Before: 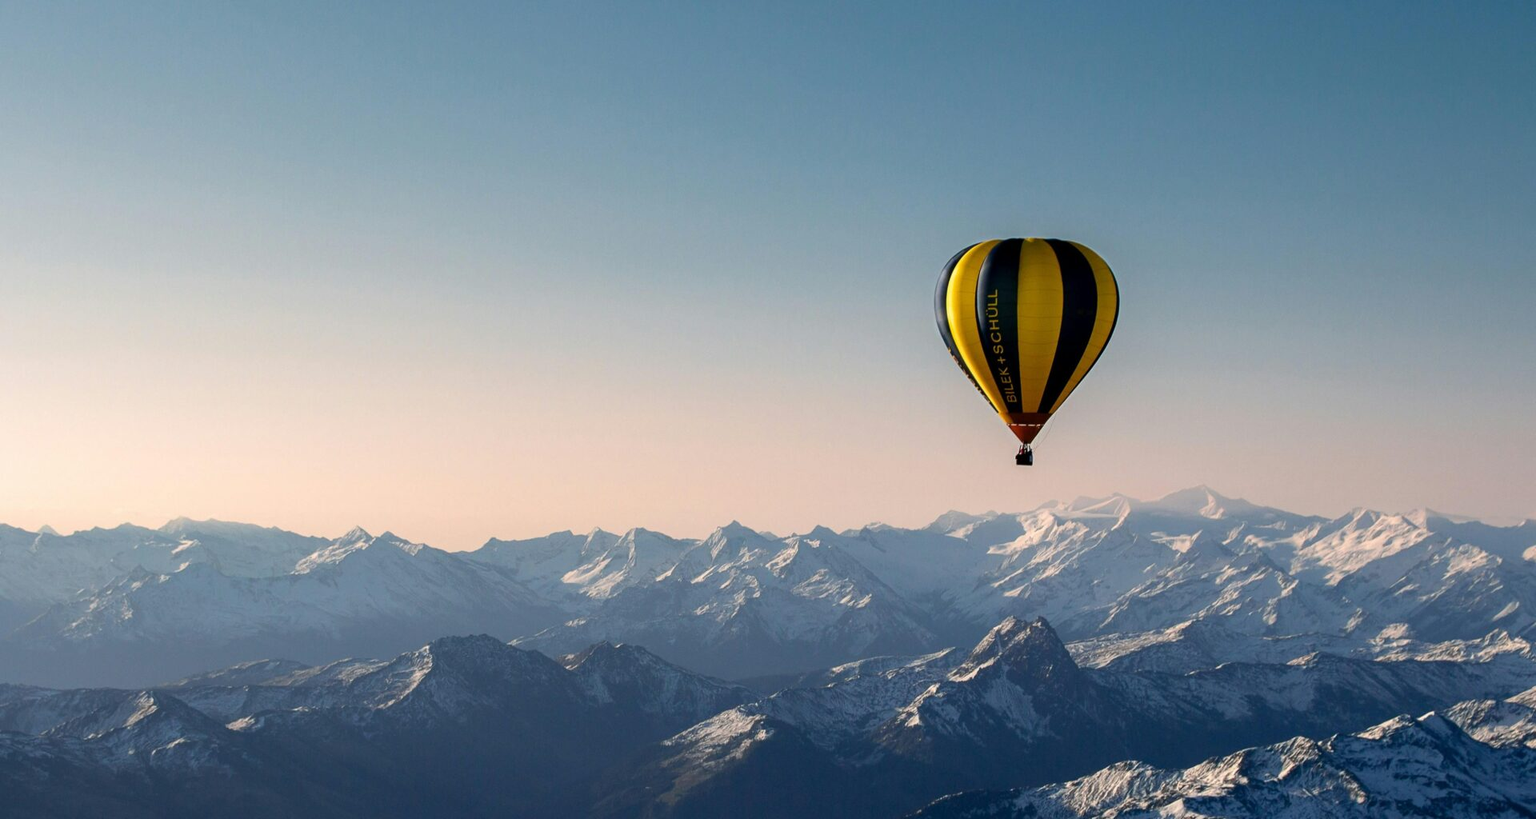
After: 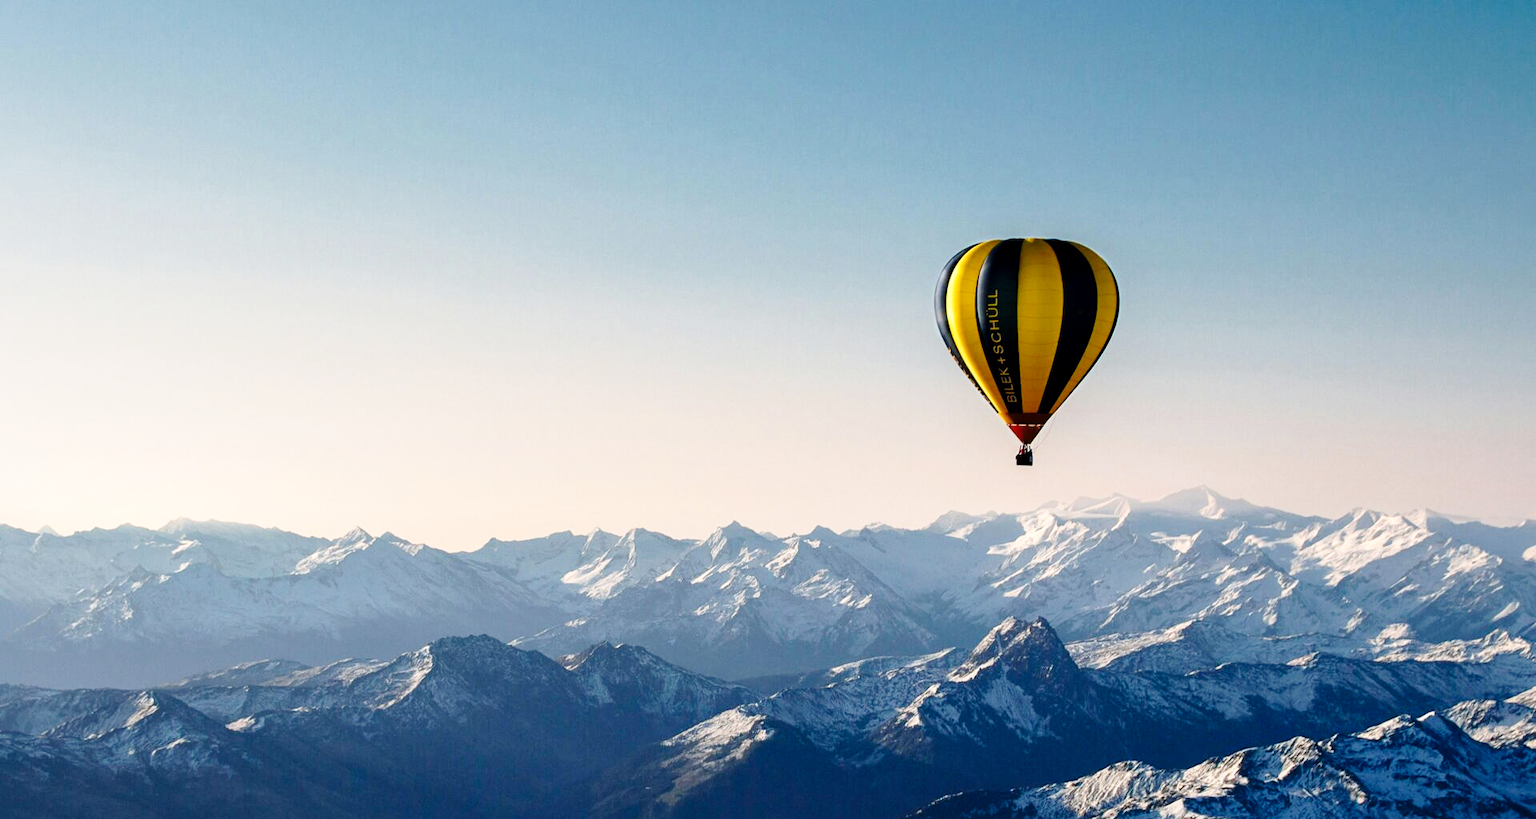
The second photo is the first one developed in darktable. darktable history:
exposure: exposure -0.146 EV, compensate exposure bias true, compensate highlight preservation false
base curve: curves: ch0 [(0, 0) (0.028, 0.03) (0.121, 0.232) (0.46, 0.748) (0.859, 0.968) (1, 1)], preserve colors none
local contrast: mode bilateral grid, contrast 21, coarseness 50, detail 132%, midtone range 0.2
